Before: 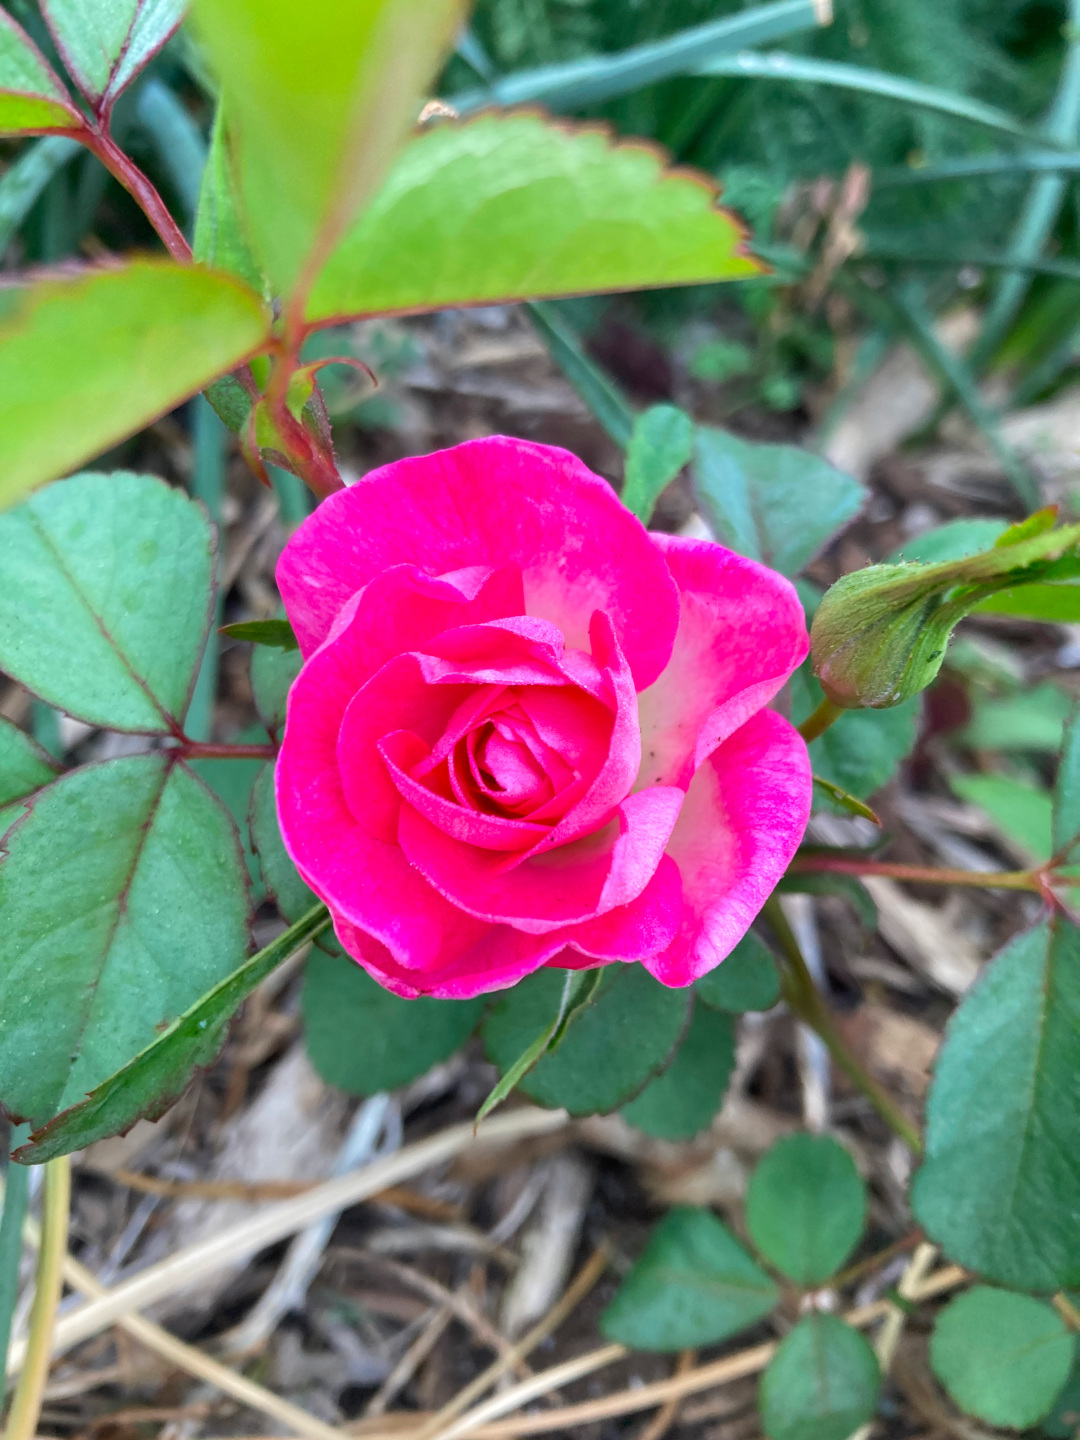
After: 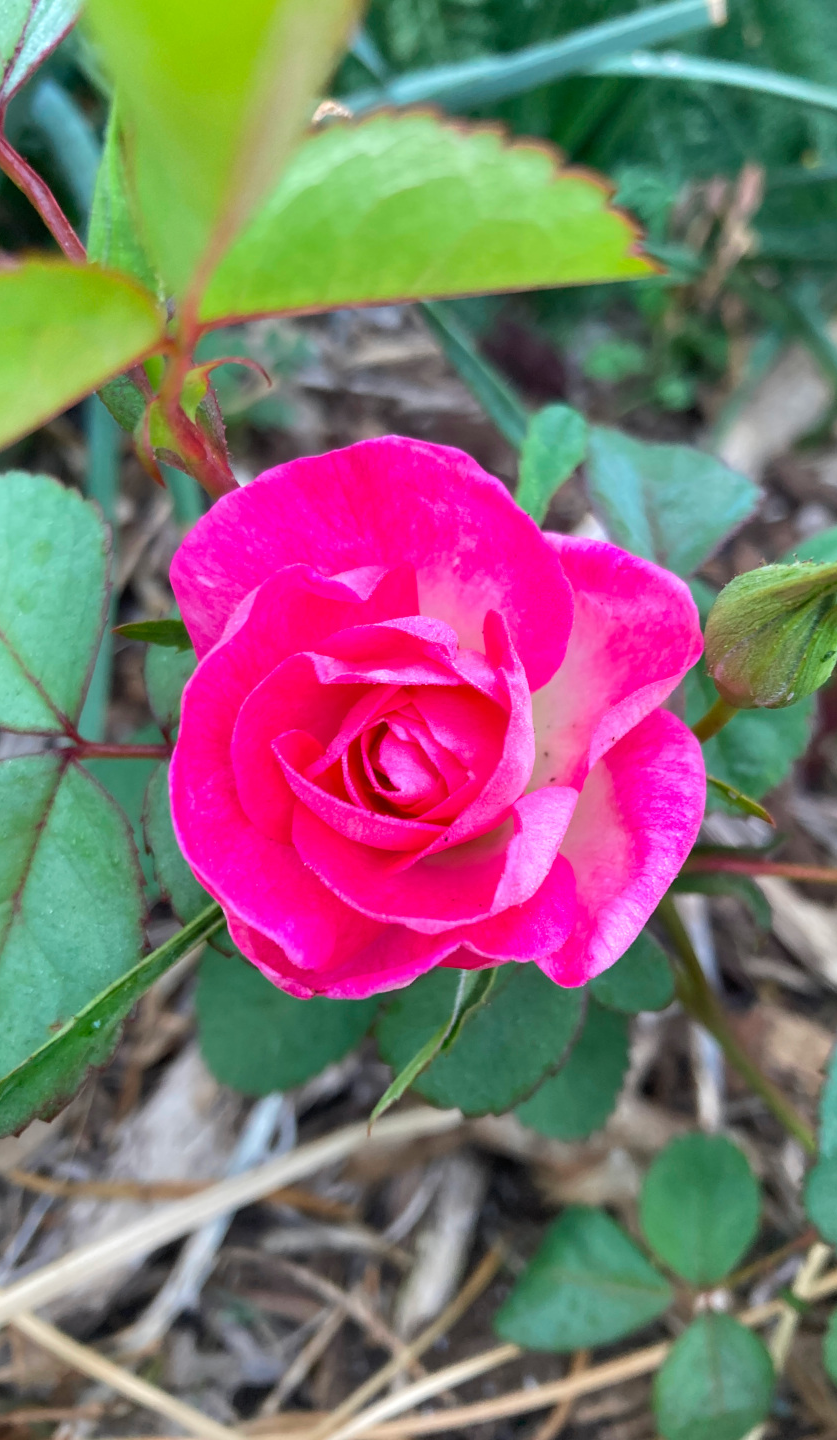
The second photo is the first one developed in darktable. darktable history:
crop: left 9.843%, right 12.62%
